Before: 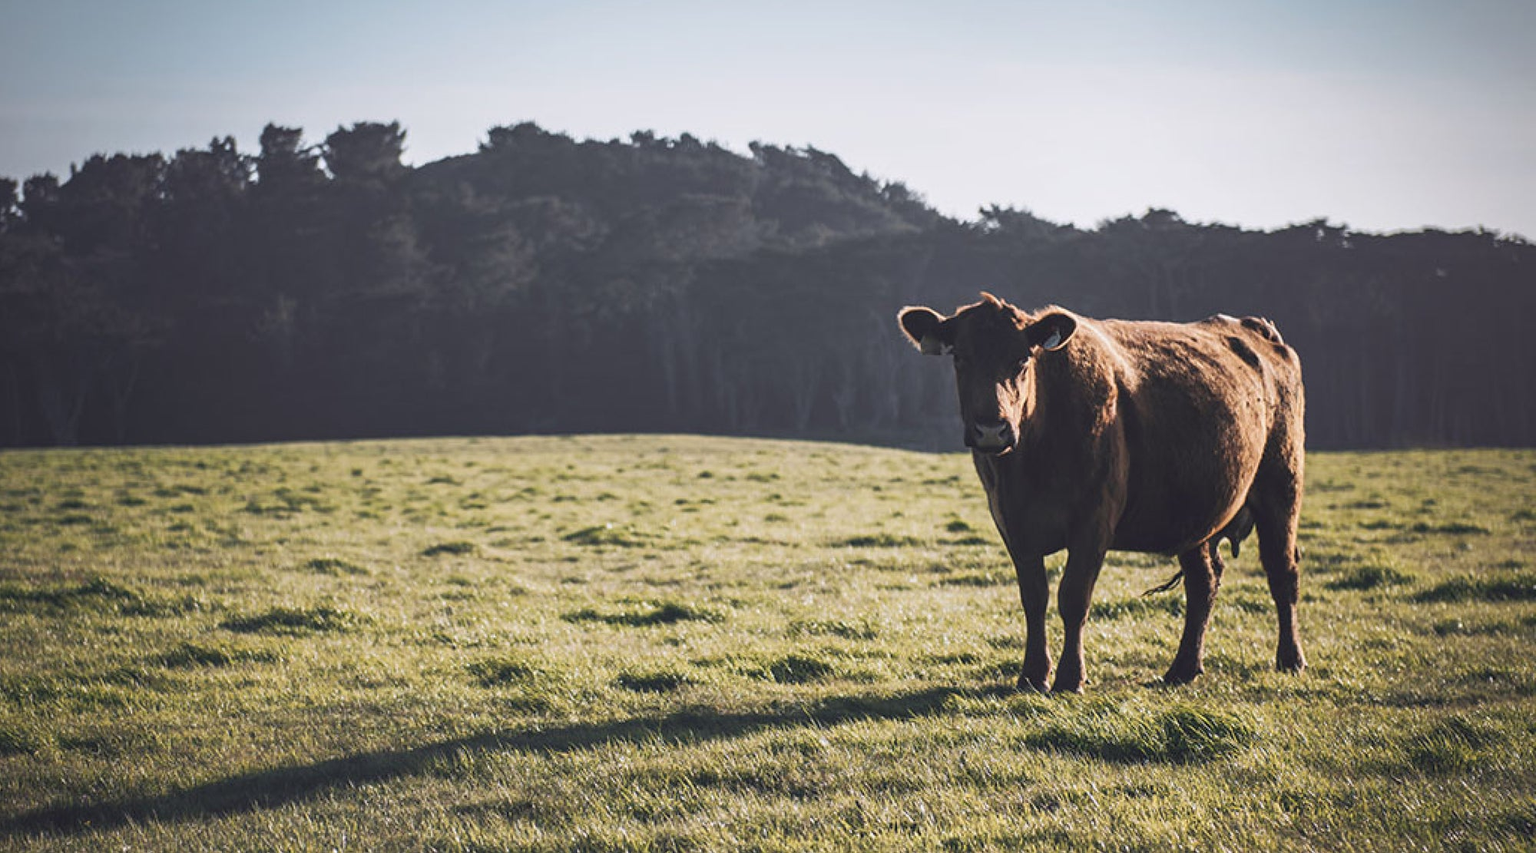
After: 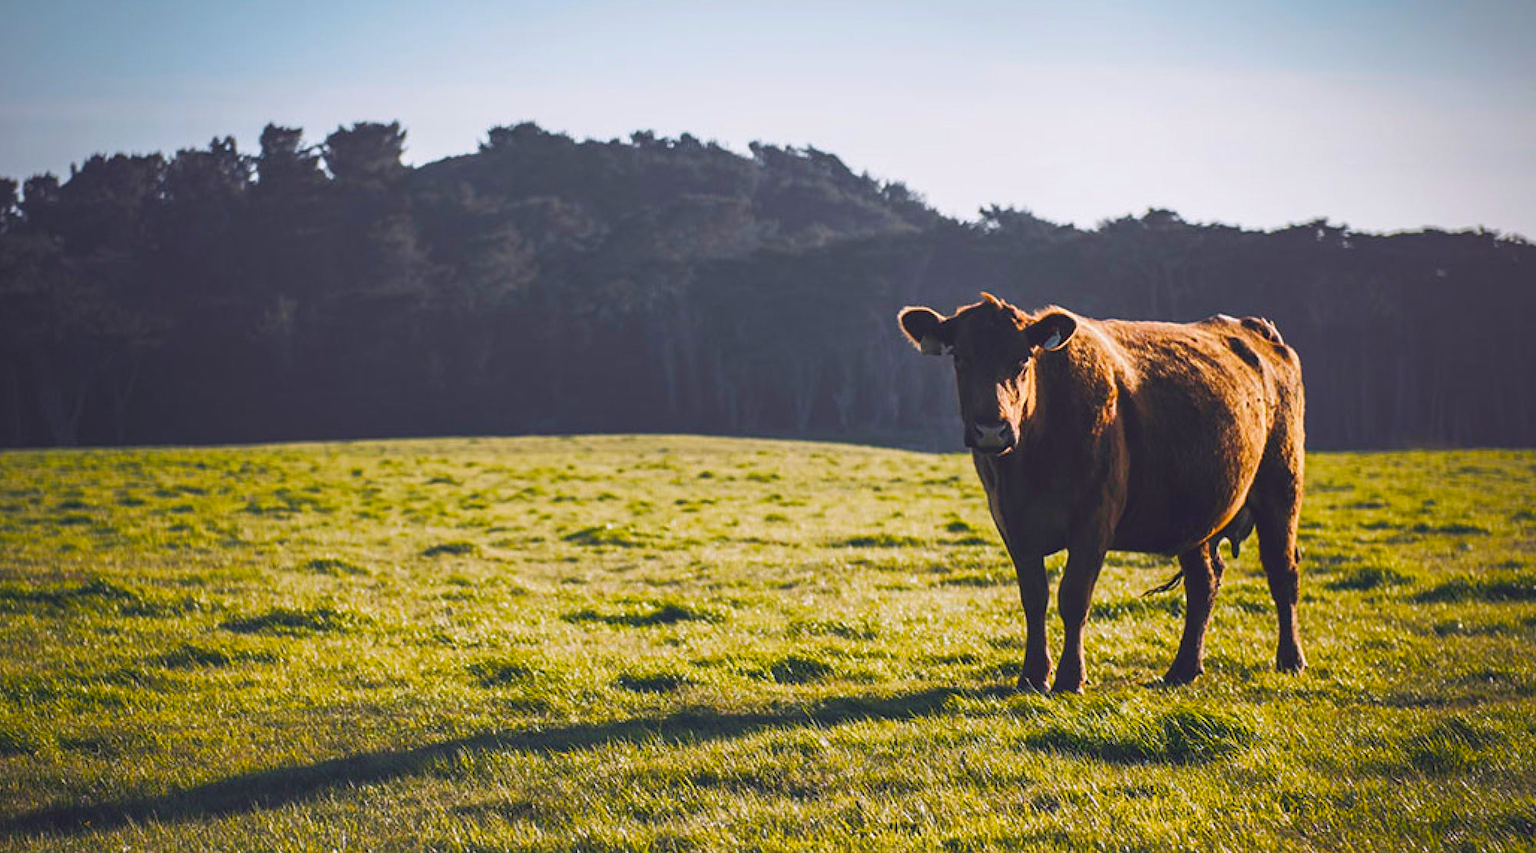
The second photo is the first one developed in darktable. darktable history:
color balance rgb: highlights gain › chroma 0.112%, highlights gain › hue 332.27°, shadows fall-off 298.751%, white fulcrum 1.98 EV, highlights fall-off 299.549%, perceptual saturation grading › global saturation 20%, perceptual saturation grading › highlights -25.465%, perceptual saturation grading › shadows 49.694%, mask middle-gray fulcrum 99.609%, global vibrance 20%, contrast gray fulcrum 38.357%
